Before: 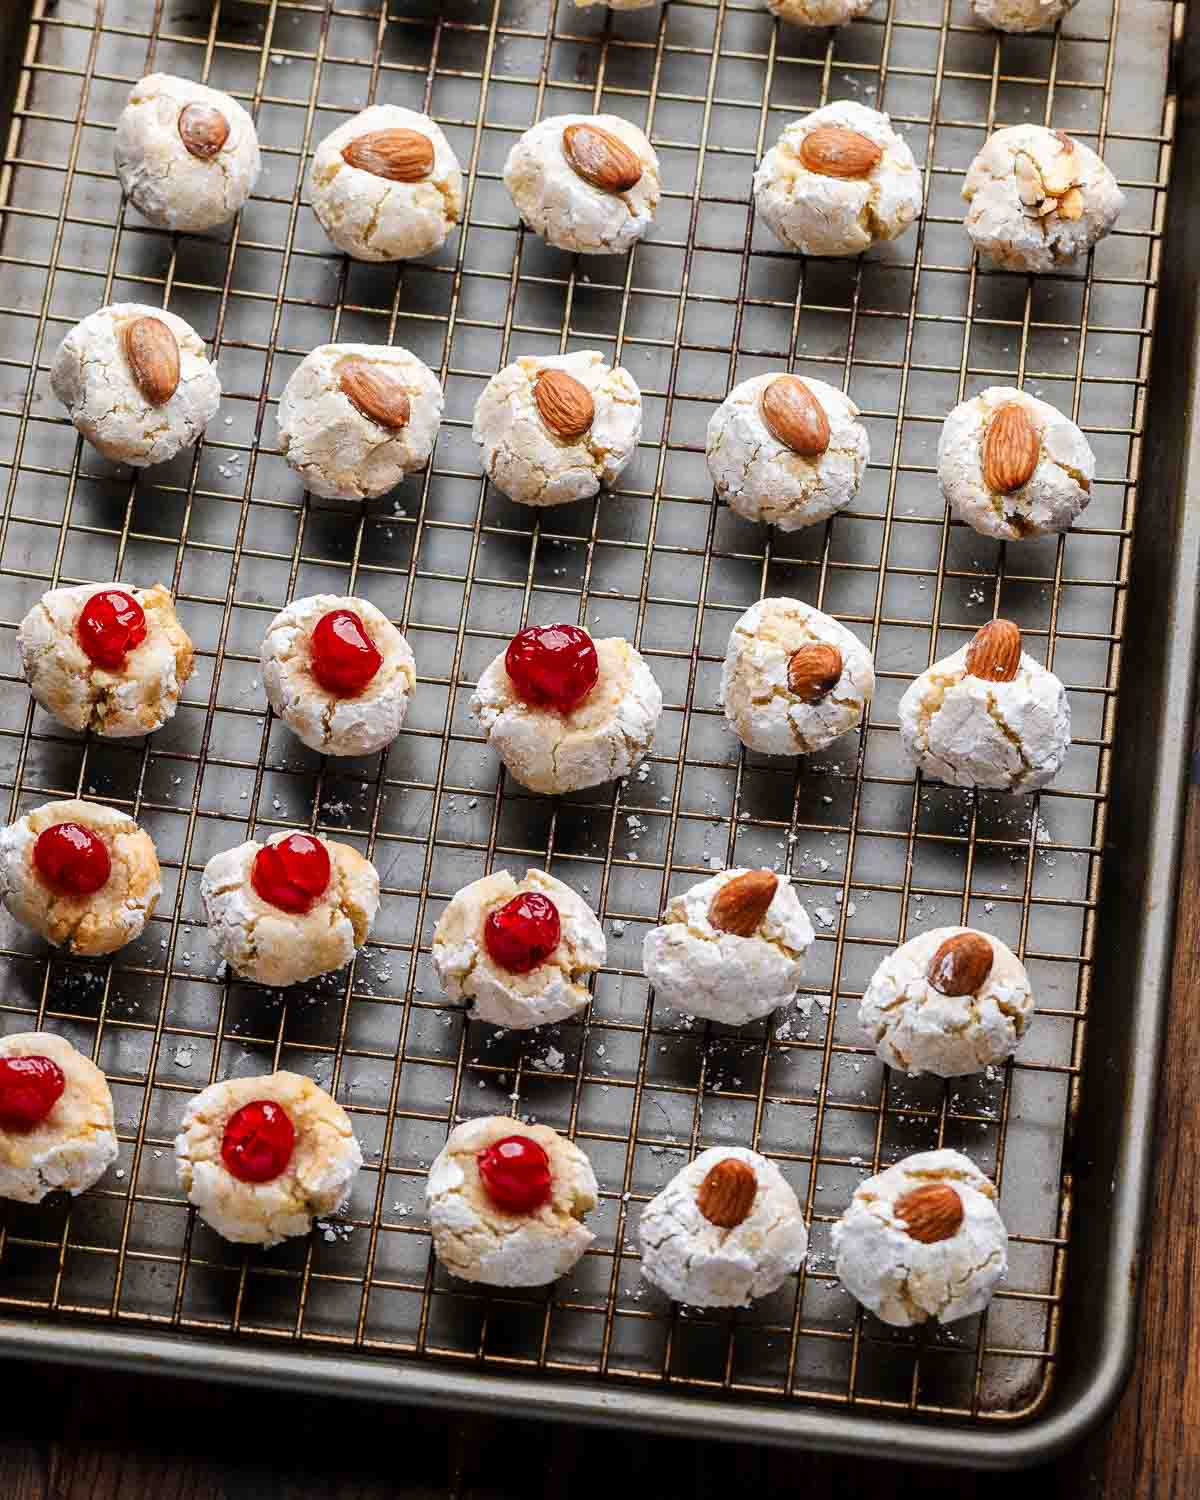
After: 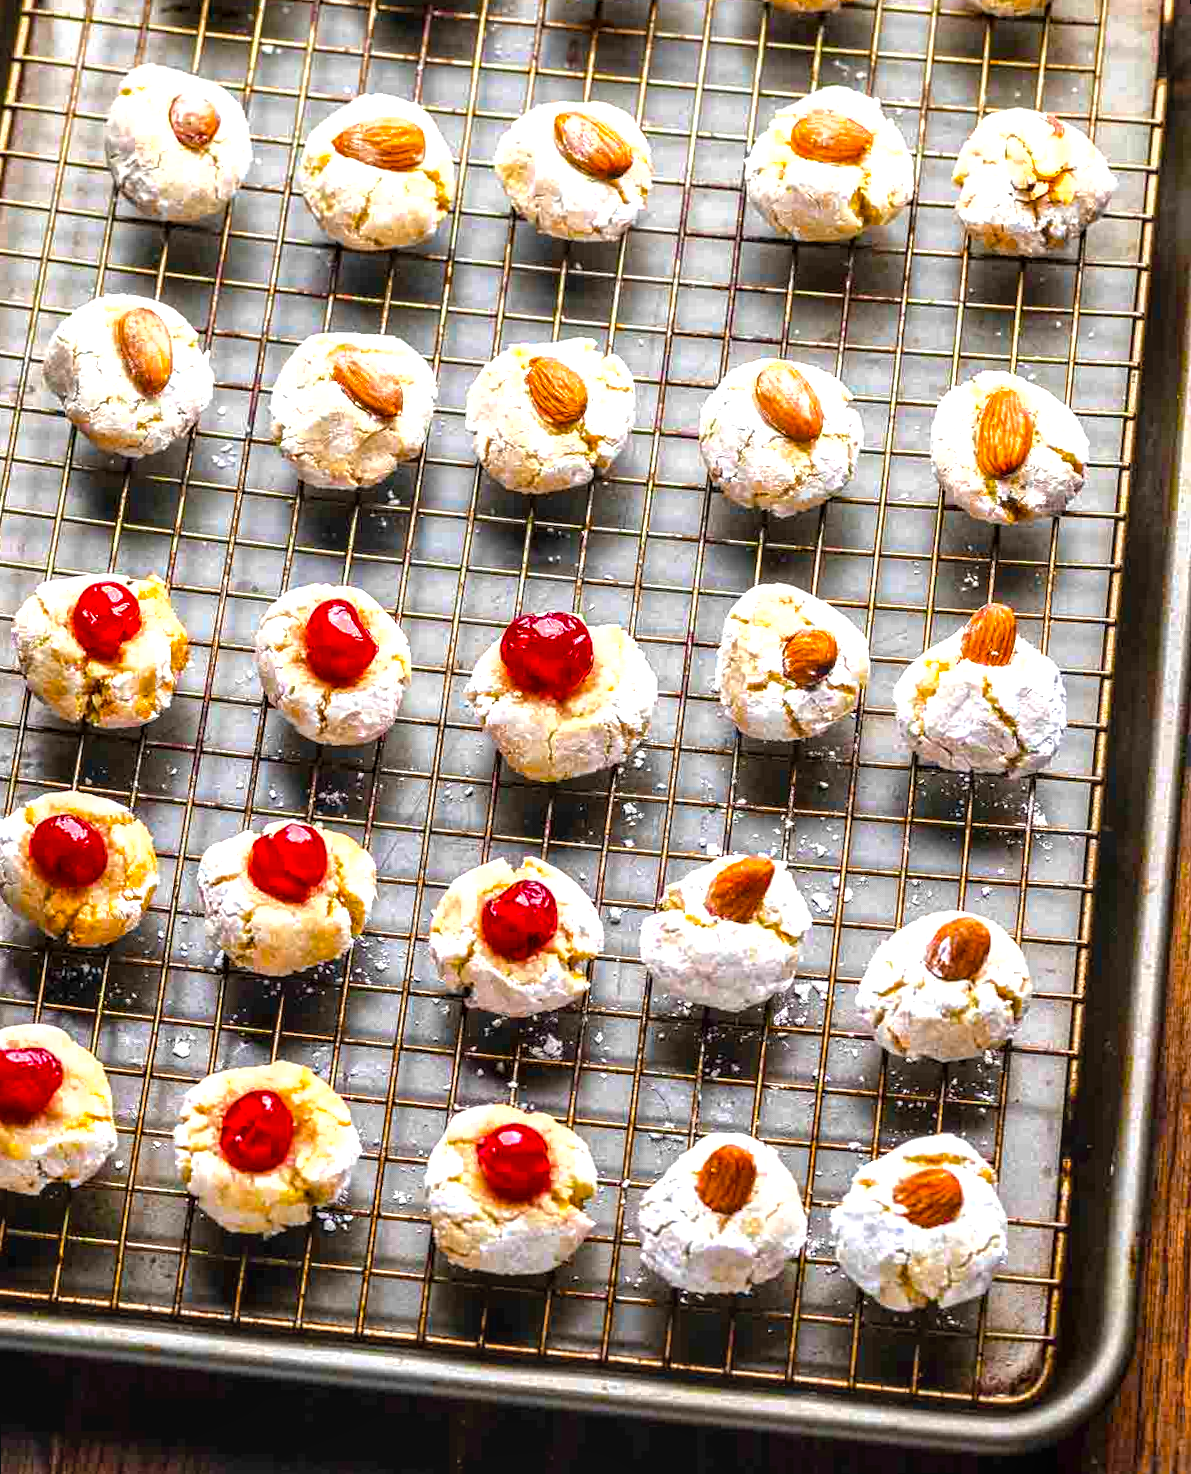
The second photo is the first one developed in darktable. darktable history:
exposure: black level correction 0, exposure 0.9 EV, compensate highlight preservation false
rotate and perspective: rotation -0.45°, automatic cropping original format, crop left 0.008, crop right 0.992, crop top 0.012, crop bottom 0.988
color balance rgb: linear chroma grading › global chroma 15%, perceptual saturation grading › global saturation 30%
shadows and highlights: shadows 10, white point adjustment 1, highlights -40
local contrast: on, module defaults
